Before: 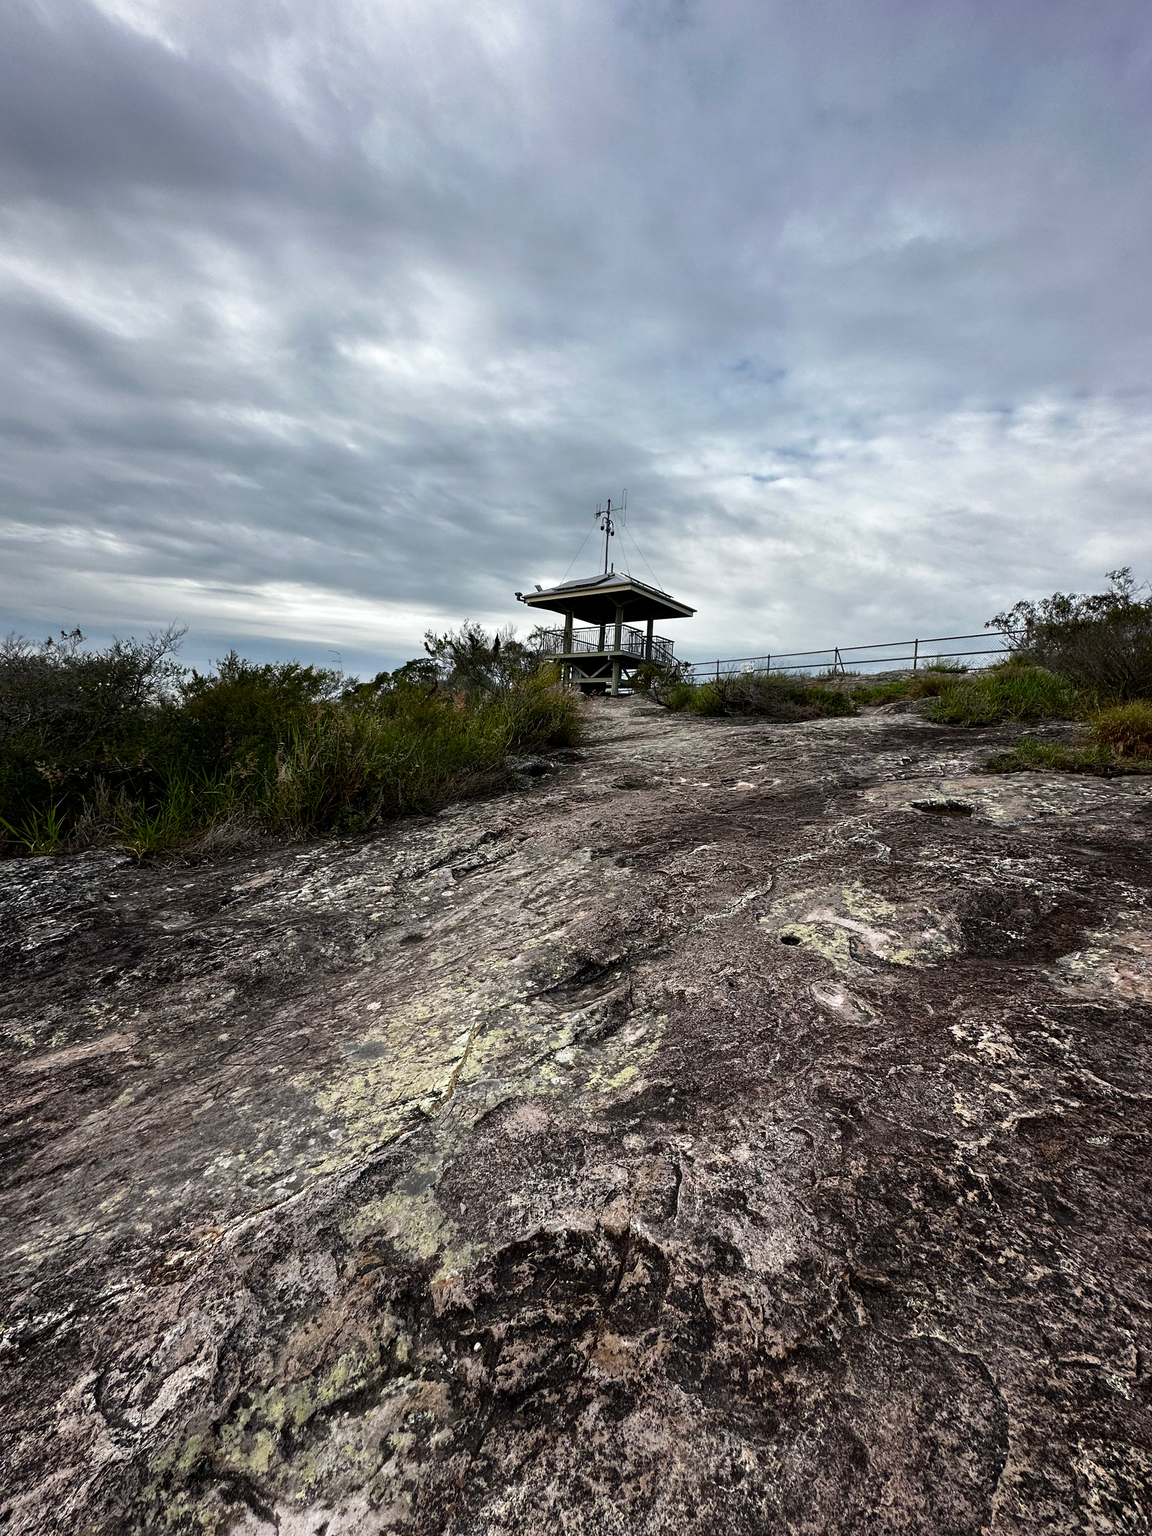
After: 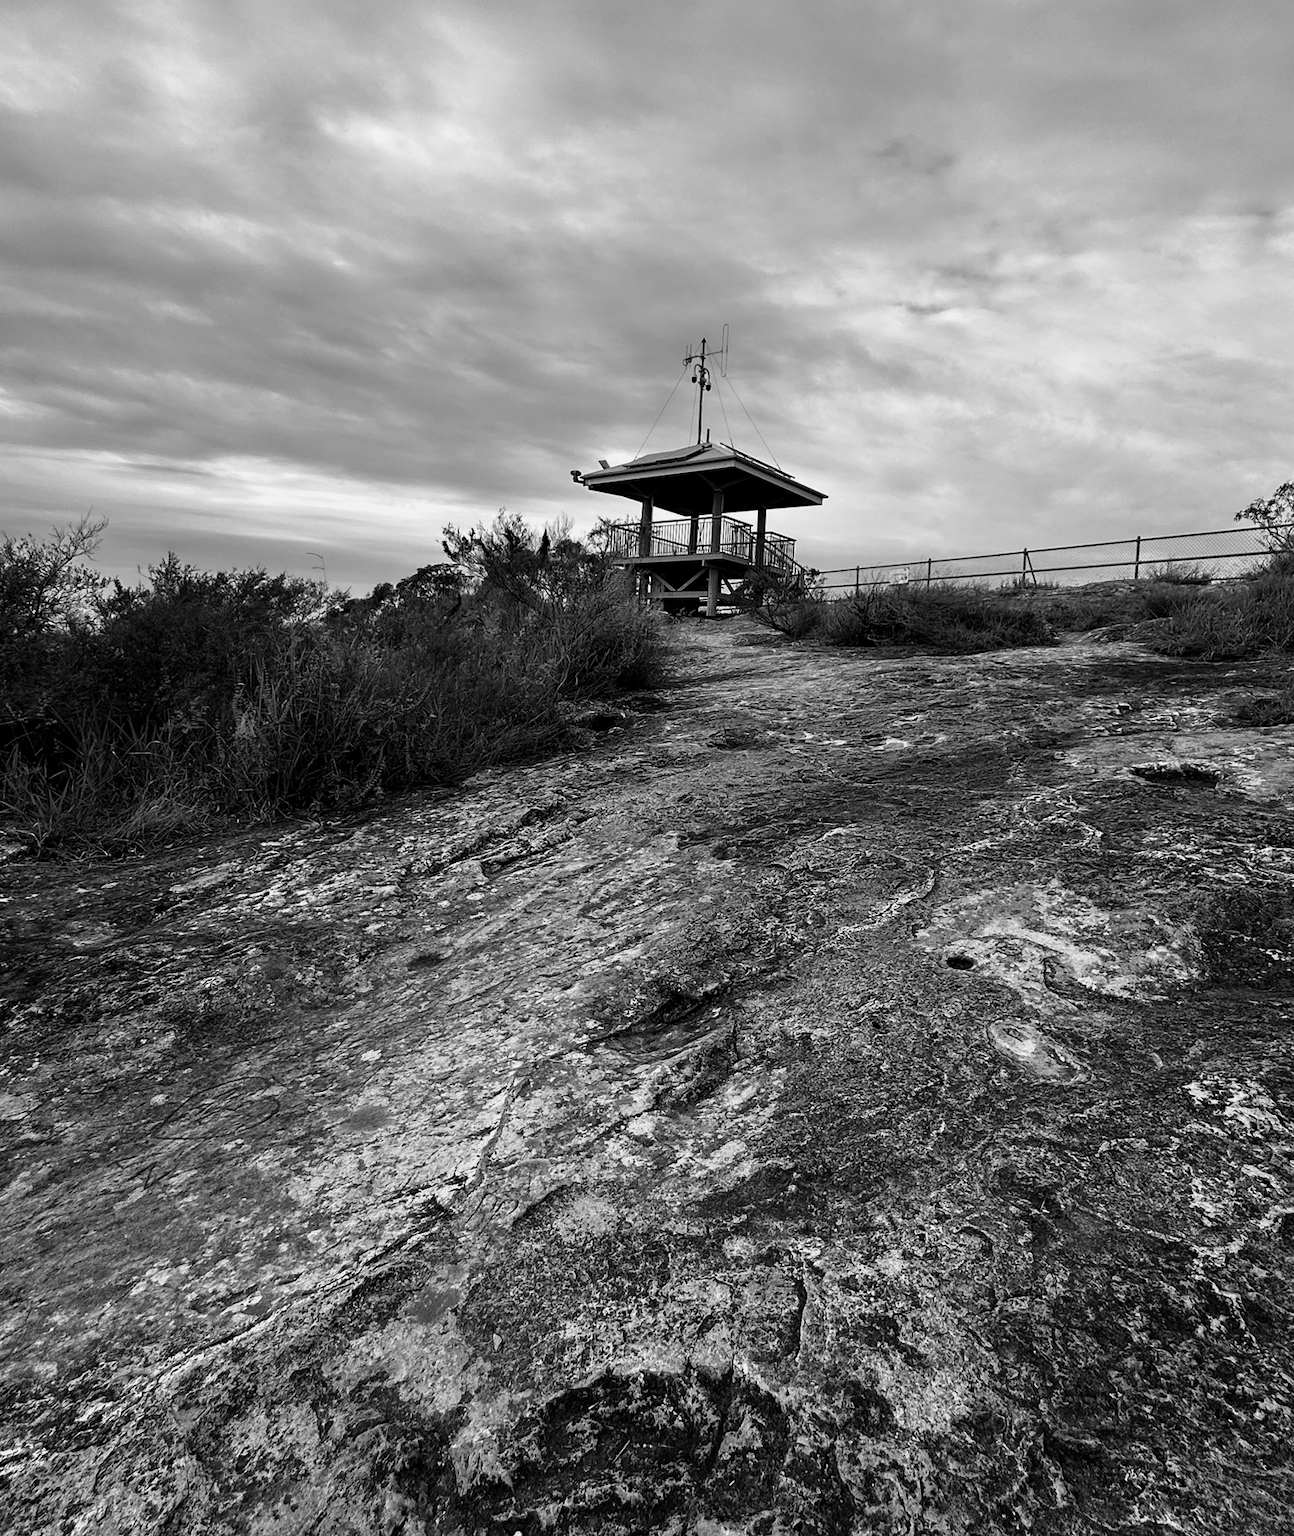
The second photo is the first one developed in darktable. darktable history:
monochrome: a 14.95, b -89.96
crop: left 9.712%, top 16.928%, right 10.845%, bottom 12.332%
